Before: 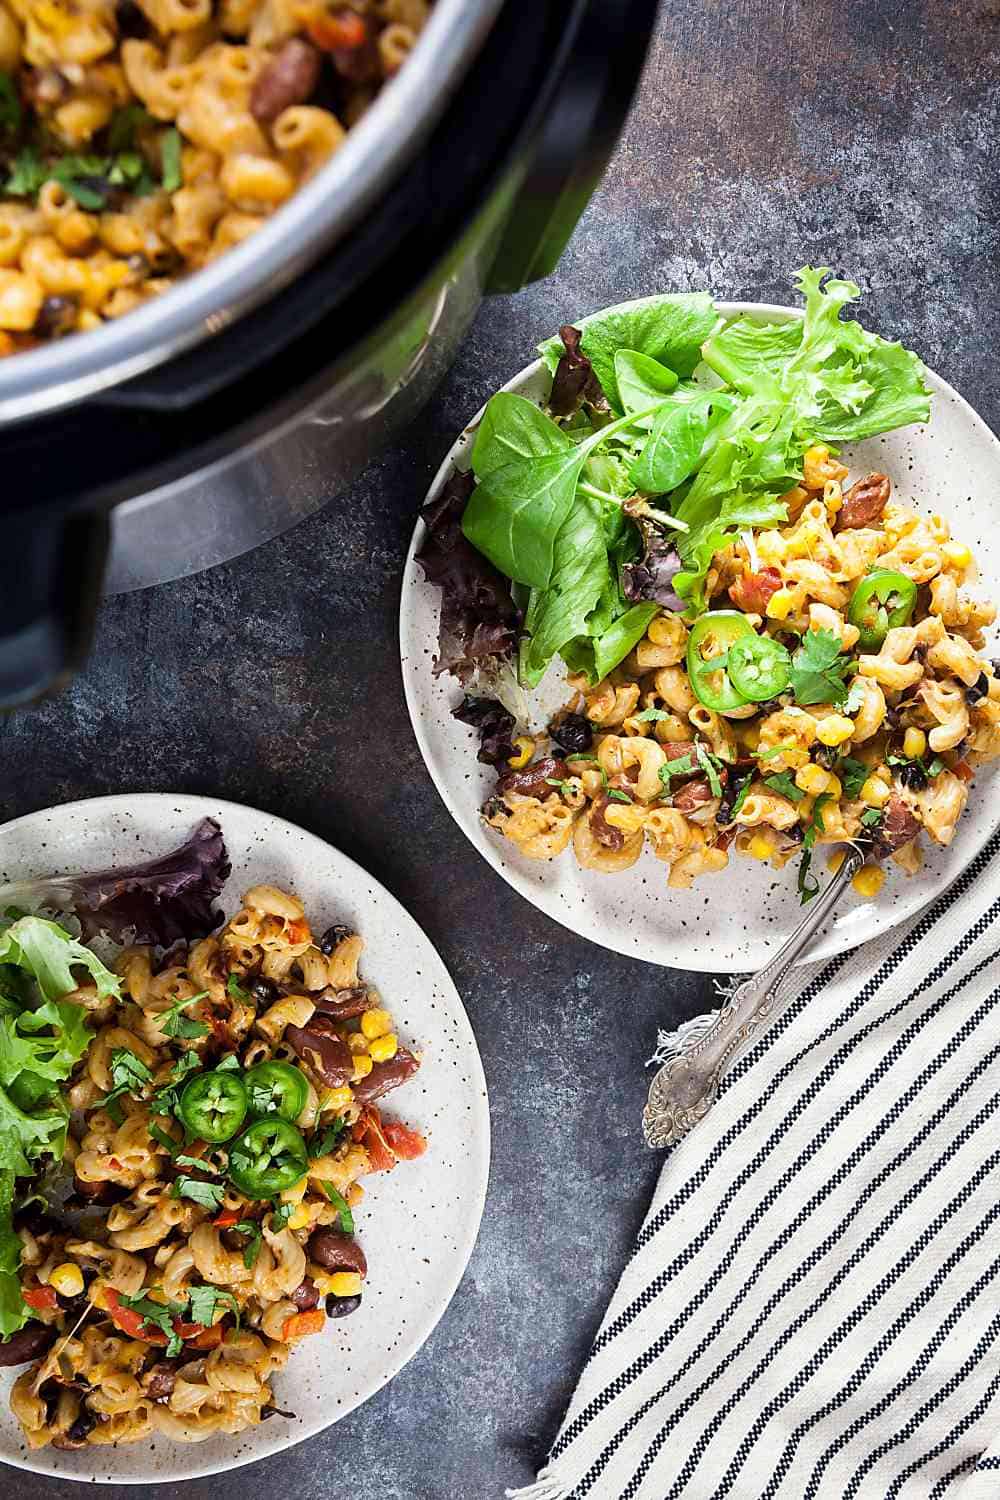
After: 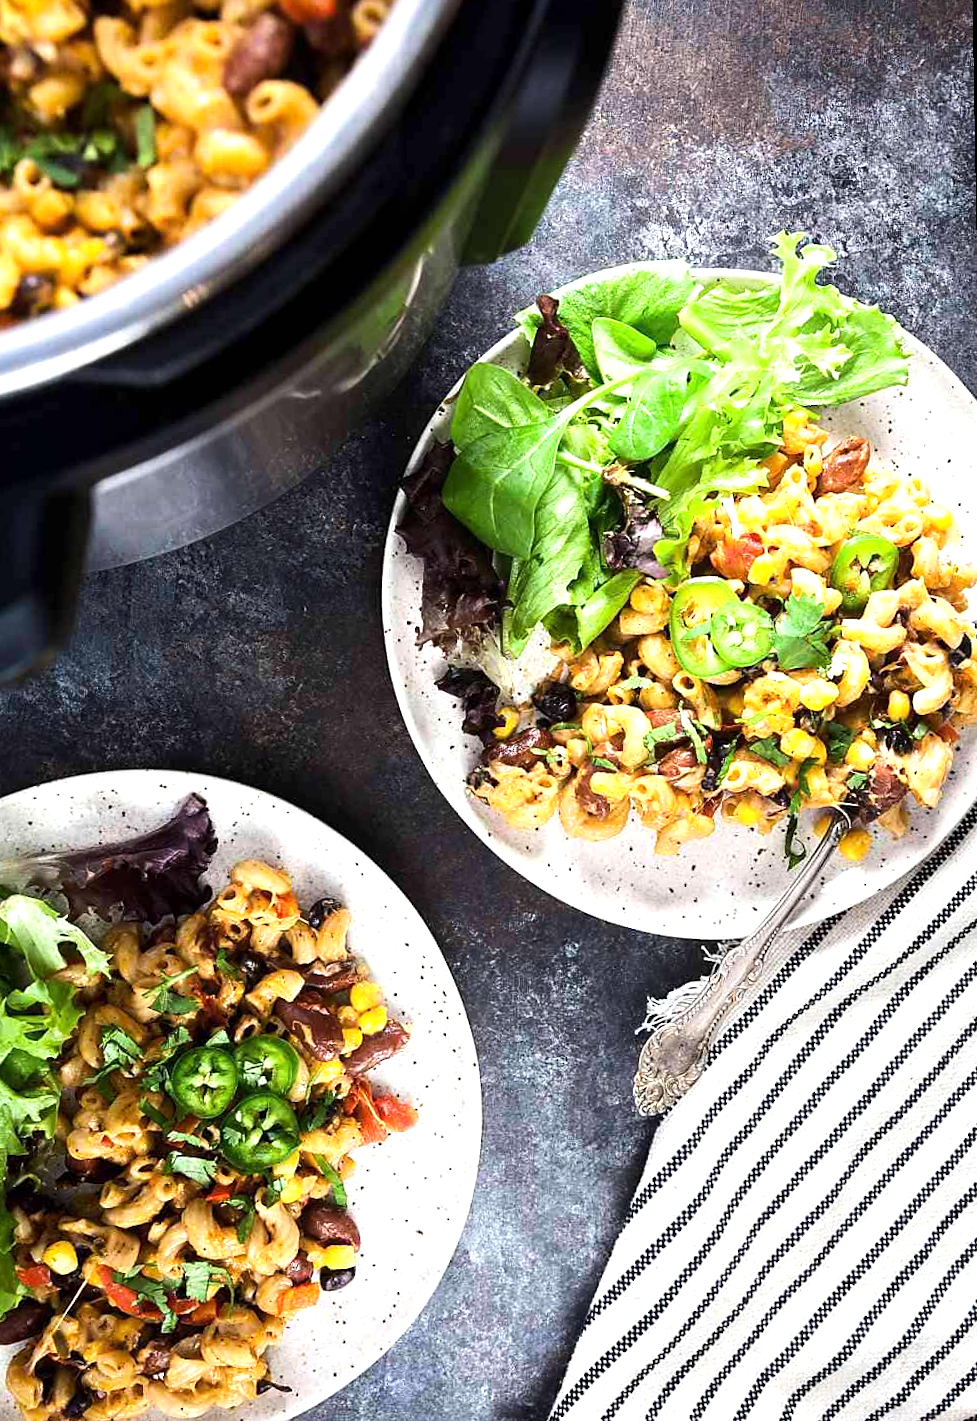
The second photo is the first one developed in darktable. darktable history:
rotate and perspective: rotation -1°, crop left 0.011, crop right 0.989, crop top 0.025, crop bottom 0.975
tone equalizer: -8 EV 0.001 EV, -7 EV -0.002 EV, -6 EV 0.002 EV, -5 EV -0.03 EV, -4 EV -0.116 EV, -3 EV -0.169 EV, -2 EV 0.24 EV, -1 EV 0.702 EV, +0 EV 0.493 EV
crop and rotate: left 1.774%, right 0.633%, bottom 1.28%
